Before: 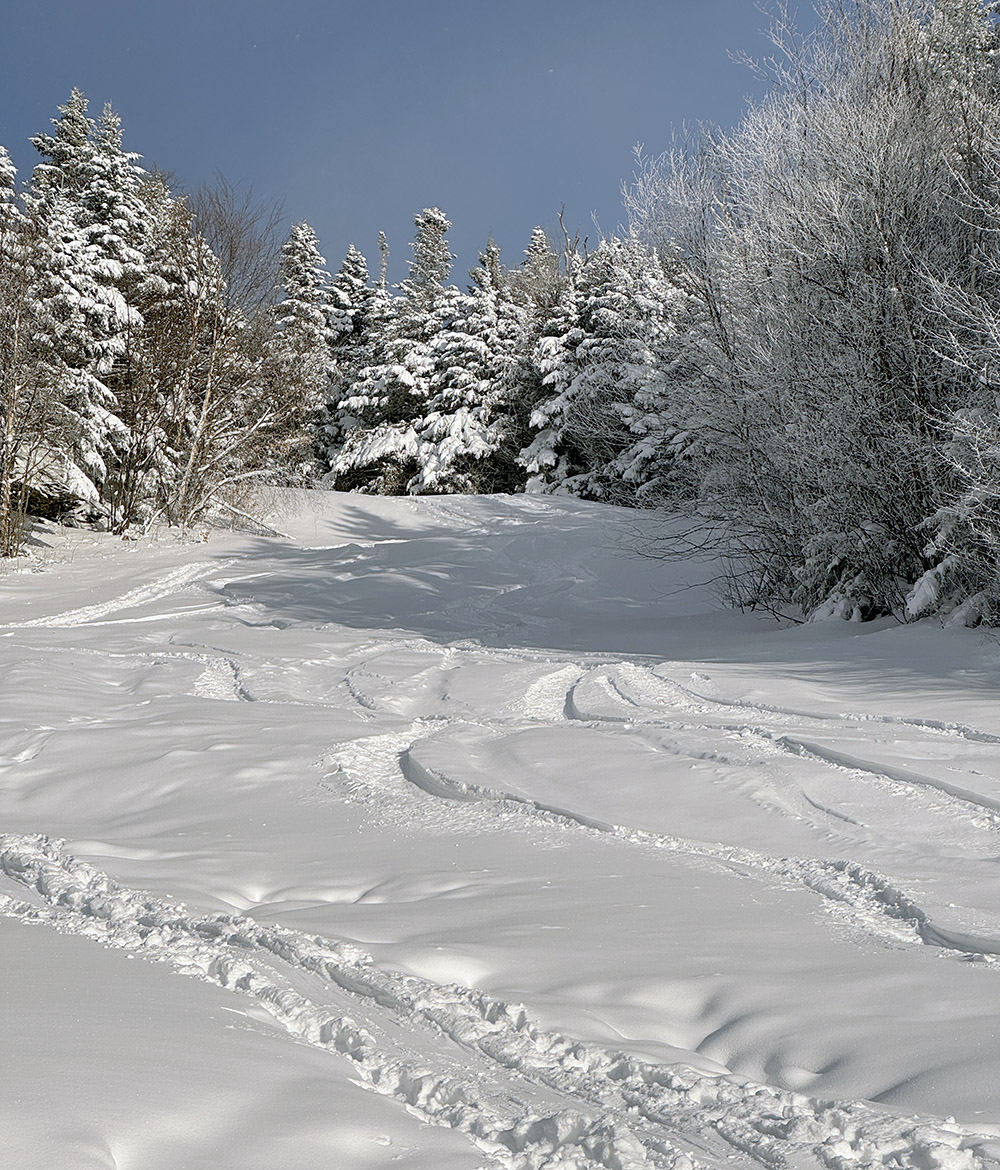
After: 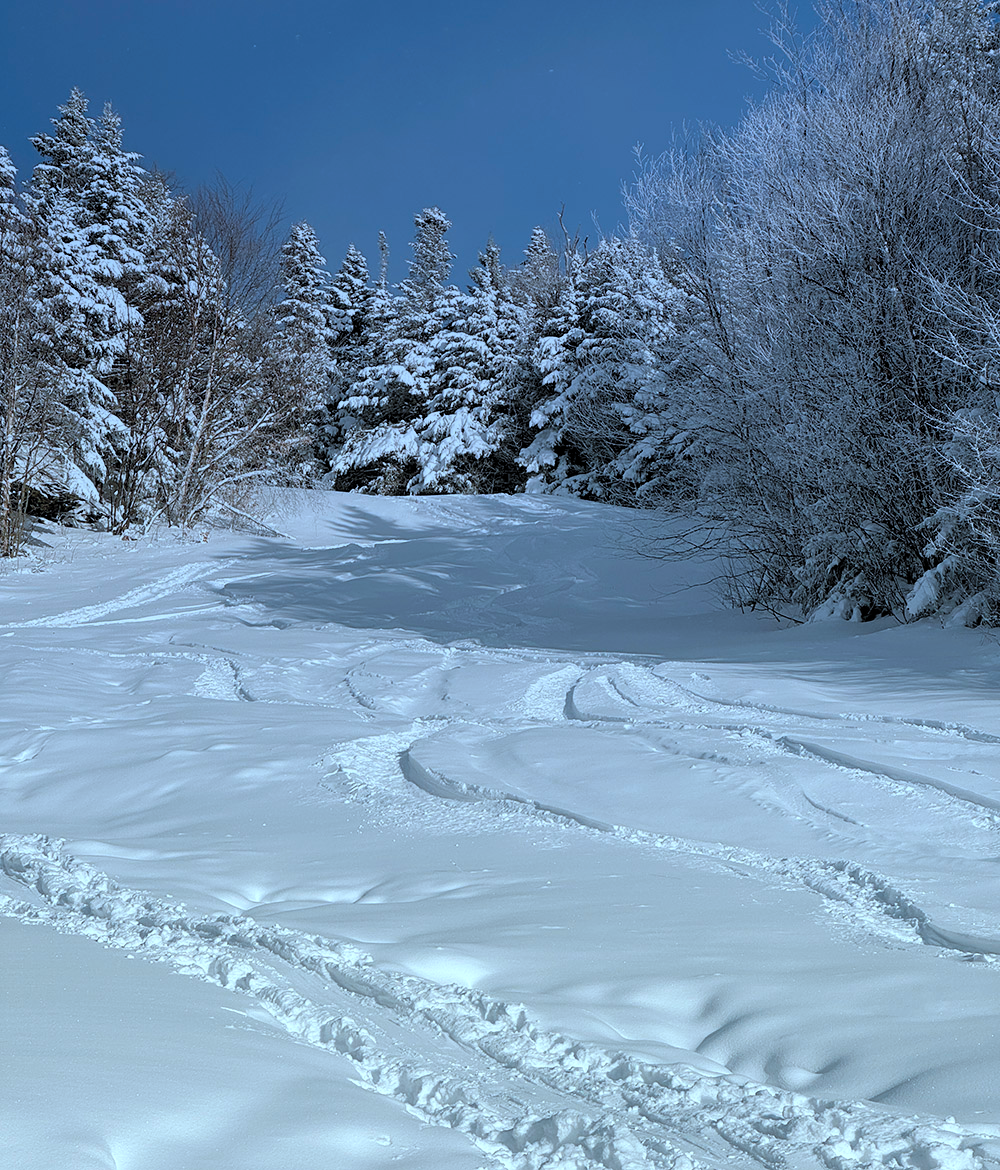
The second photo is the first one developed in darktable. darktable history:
exposure: black level correction -0.014, exposure -0.193 EV, compensate highlight preservation false
rgb levels: levels [[0.01, 0.419, 0.839], [0, 0.5, 1], [0, 0.5, 1]]
color correction: highlights a* -10.69, highlights b* -19.19
graduated density: hue 238.83°, saturation 50%
